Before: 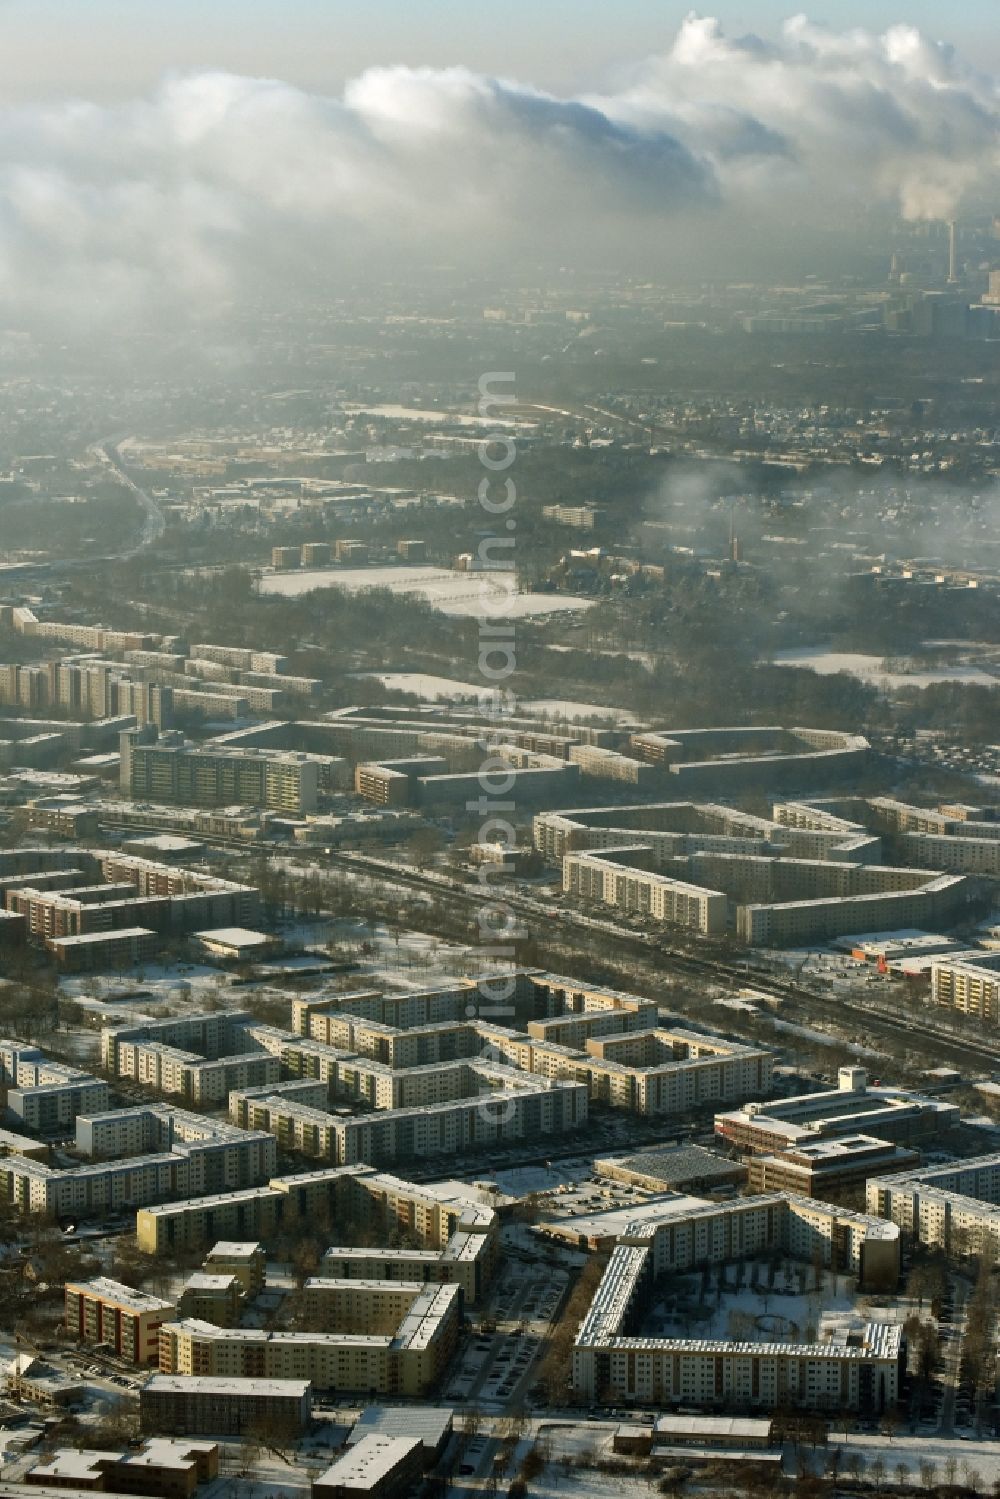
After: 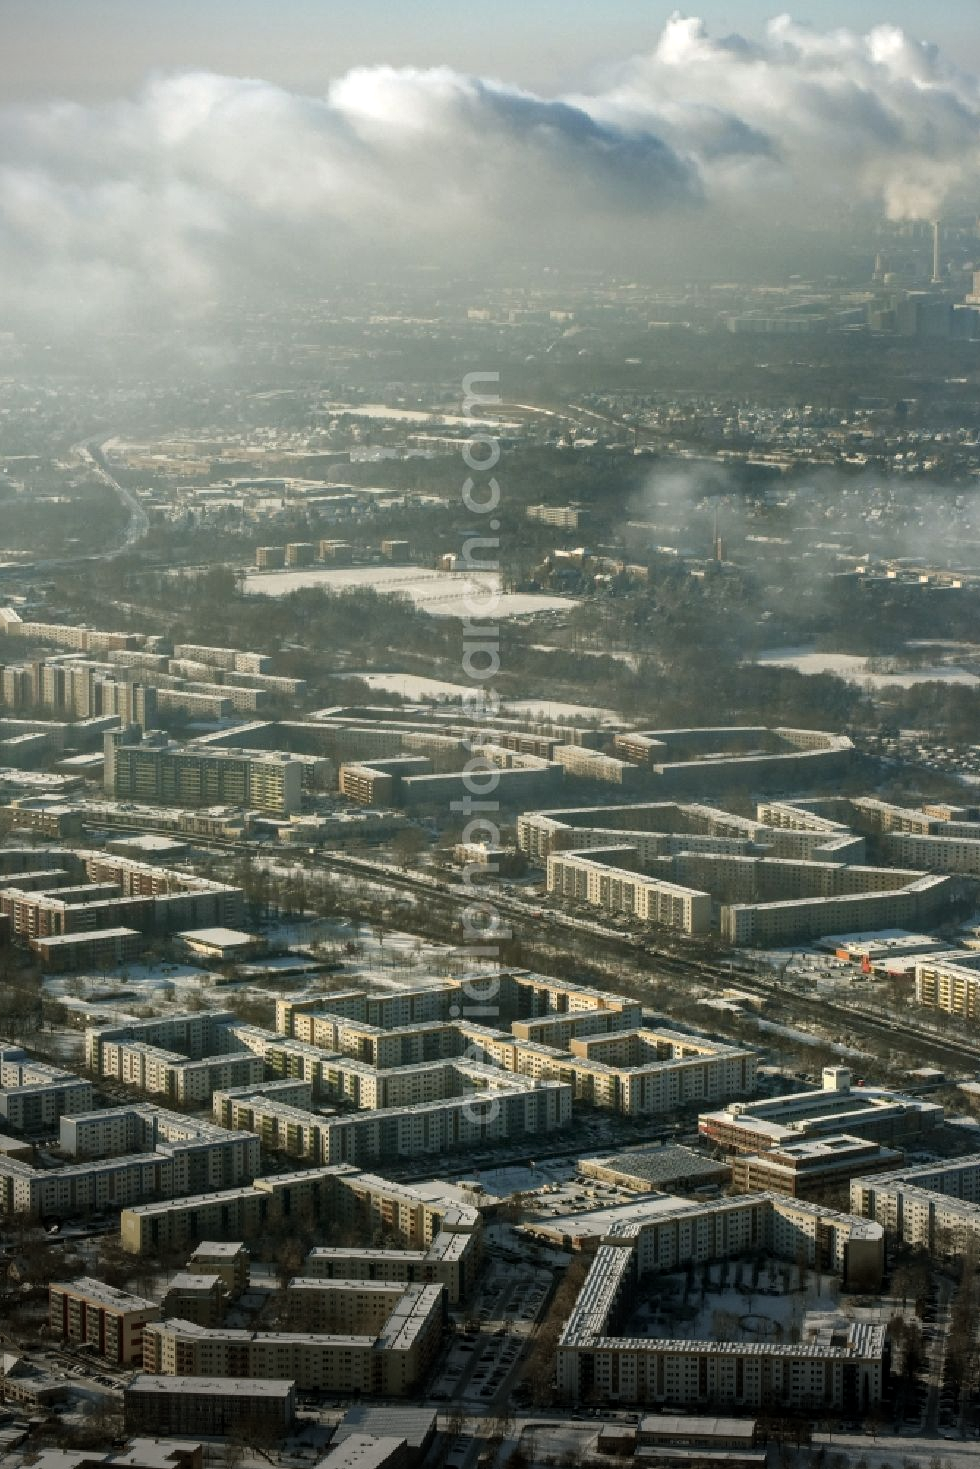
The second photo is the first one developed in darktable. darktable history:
crop: left 1.63%, right 0.273%, bottom 1.943%
vignetting: fall-off start 88.73%, fall-off radius 42.96%, brightness -0.577, saturation -0.269, center (0.217, -0.228), width/height ratio 1.158
local contrast: on, module defaults
